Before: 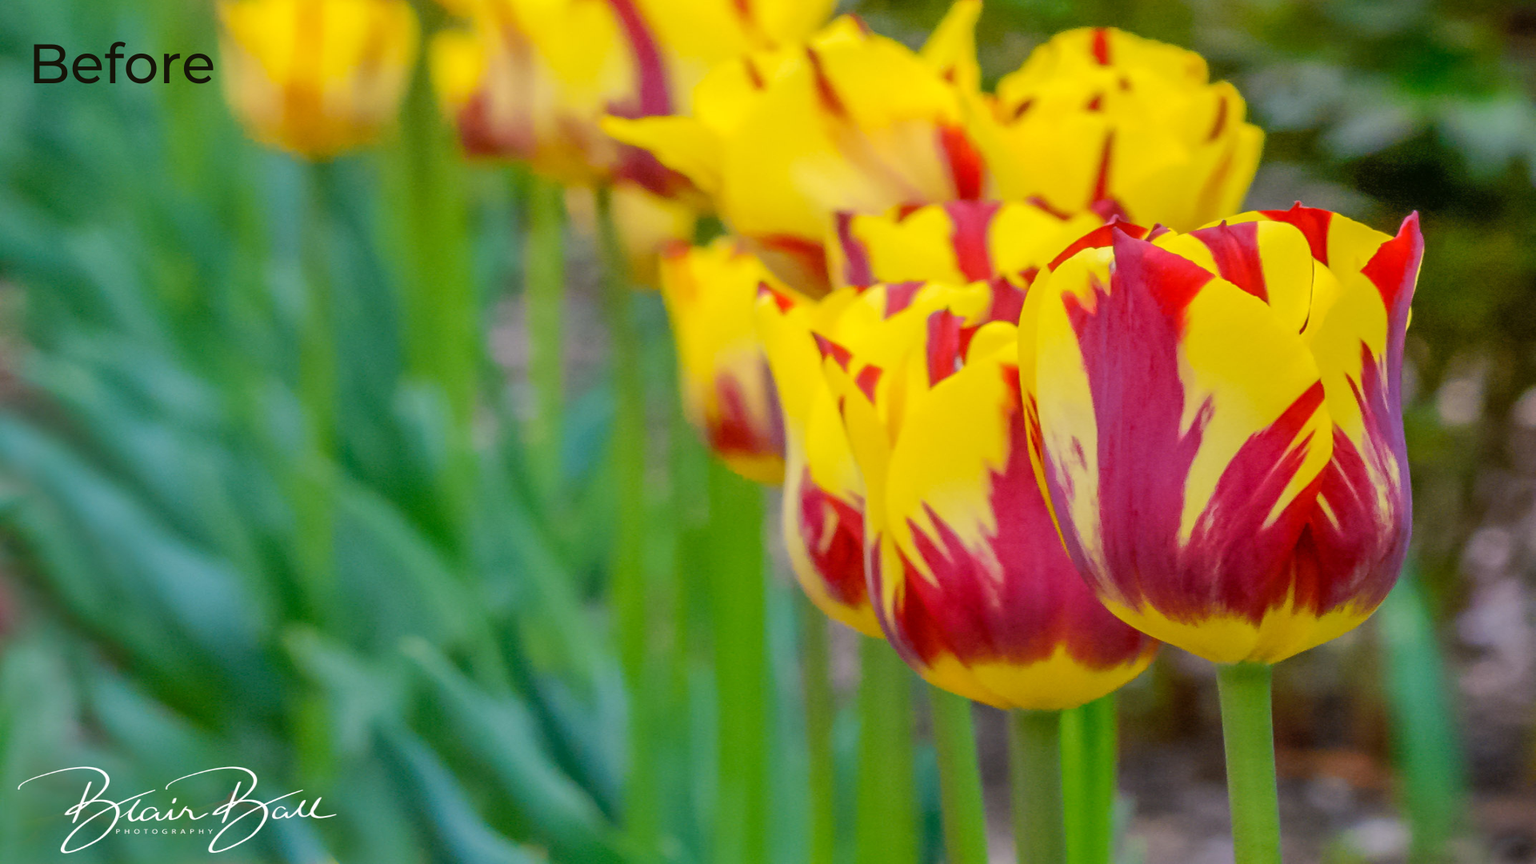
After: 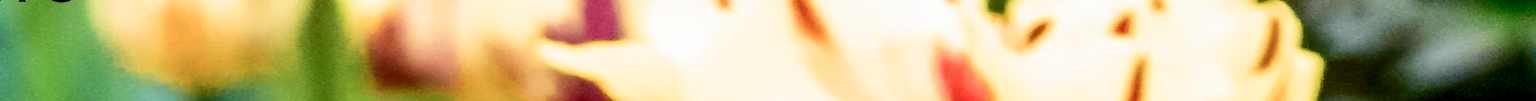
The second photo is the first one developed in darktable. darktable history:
crop and rotate: left 9.644%, top 9.491%, right 6.021%, bottom 80.509%
exposure: exposure 0.236 EV, compensate highlight preservation false
filmic rgb: black relative exposure -8.2 EV, white relative exposure 2.2 EV, threshold 3 EV, hardness 7.11, latitude 75%, contrast 1.325, highlights saturation mix -2%, shadows ↔ highlights balance 30%, preserve chrominance RGB euclidean norm, color science v5 (2021), contrast in shadows safe, contrast in highlights safe, enable highlight reconstruction true
contrast brightness saturation: contrast 0.28
